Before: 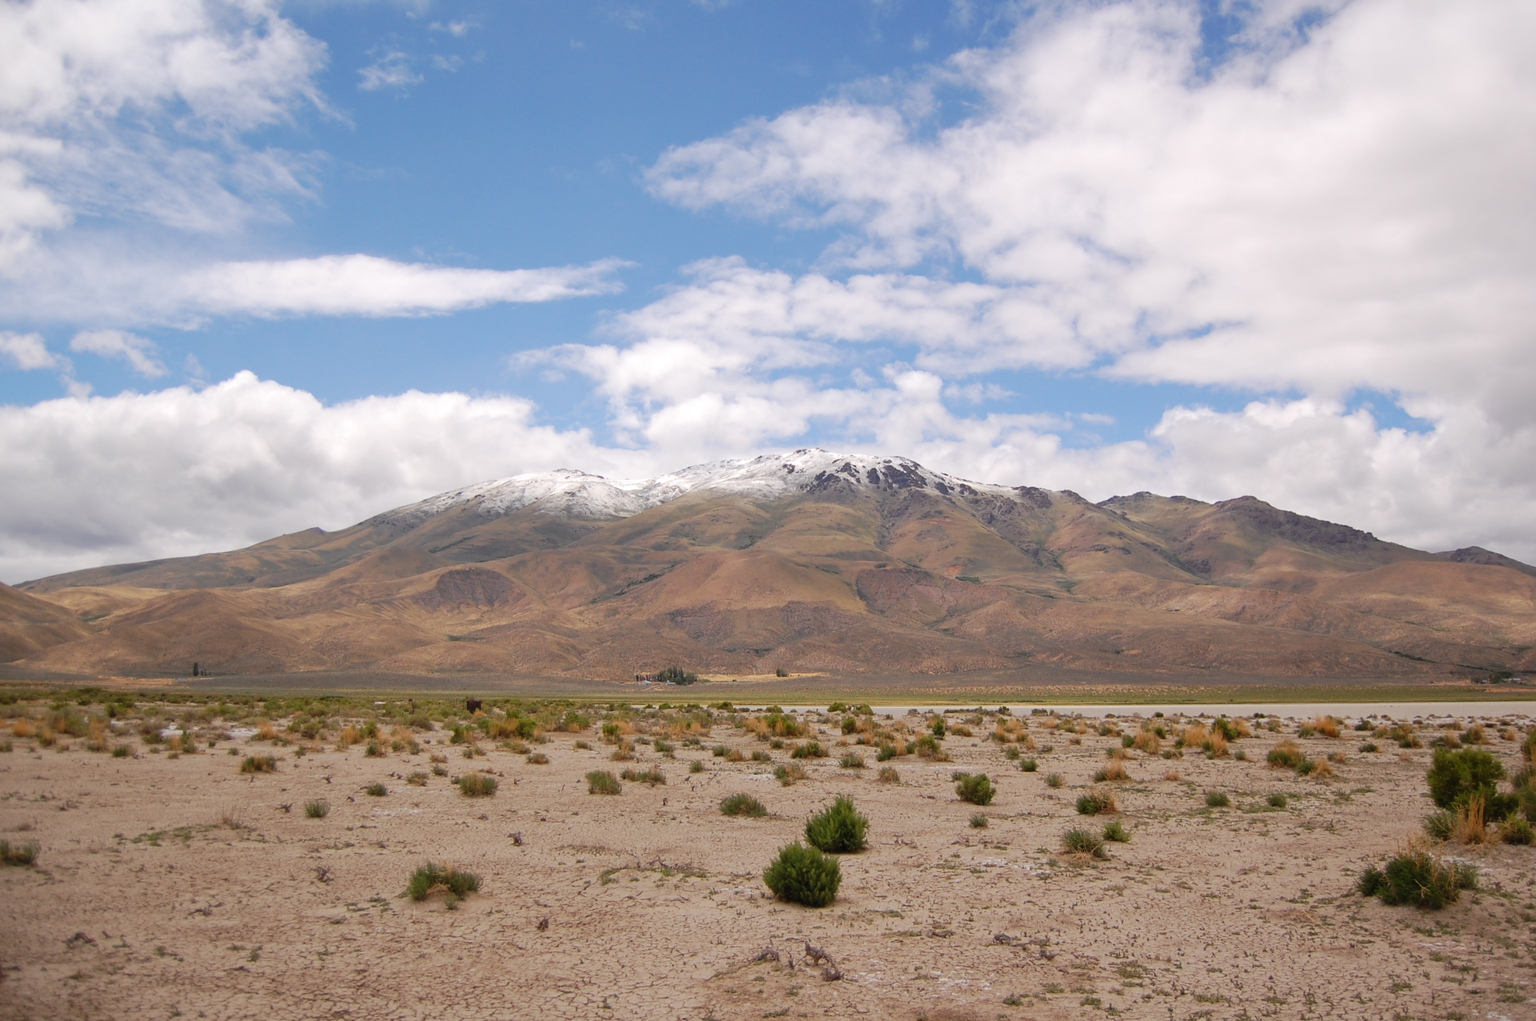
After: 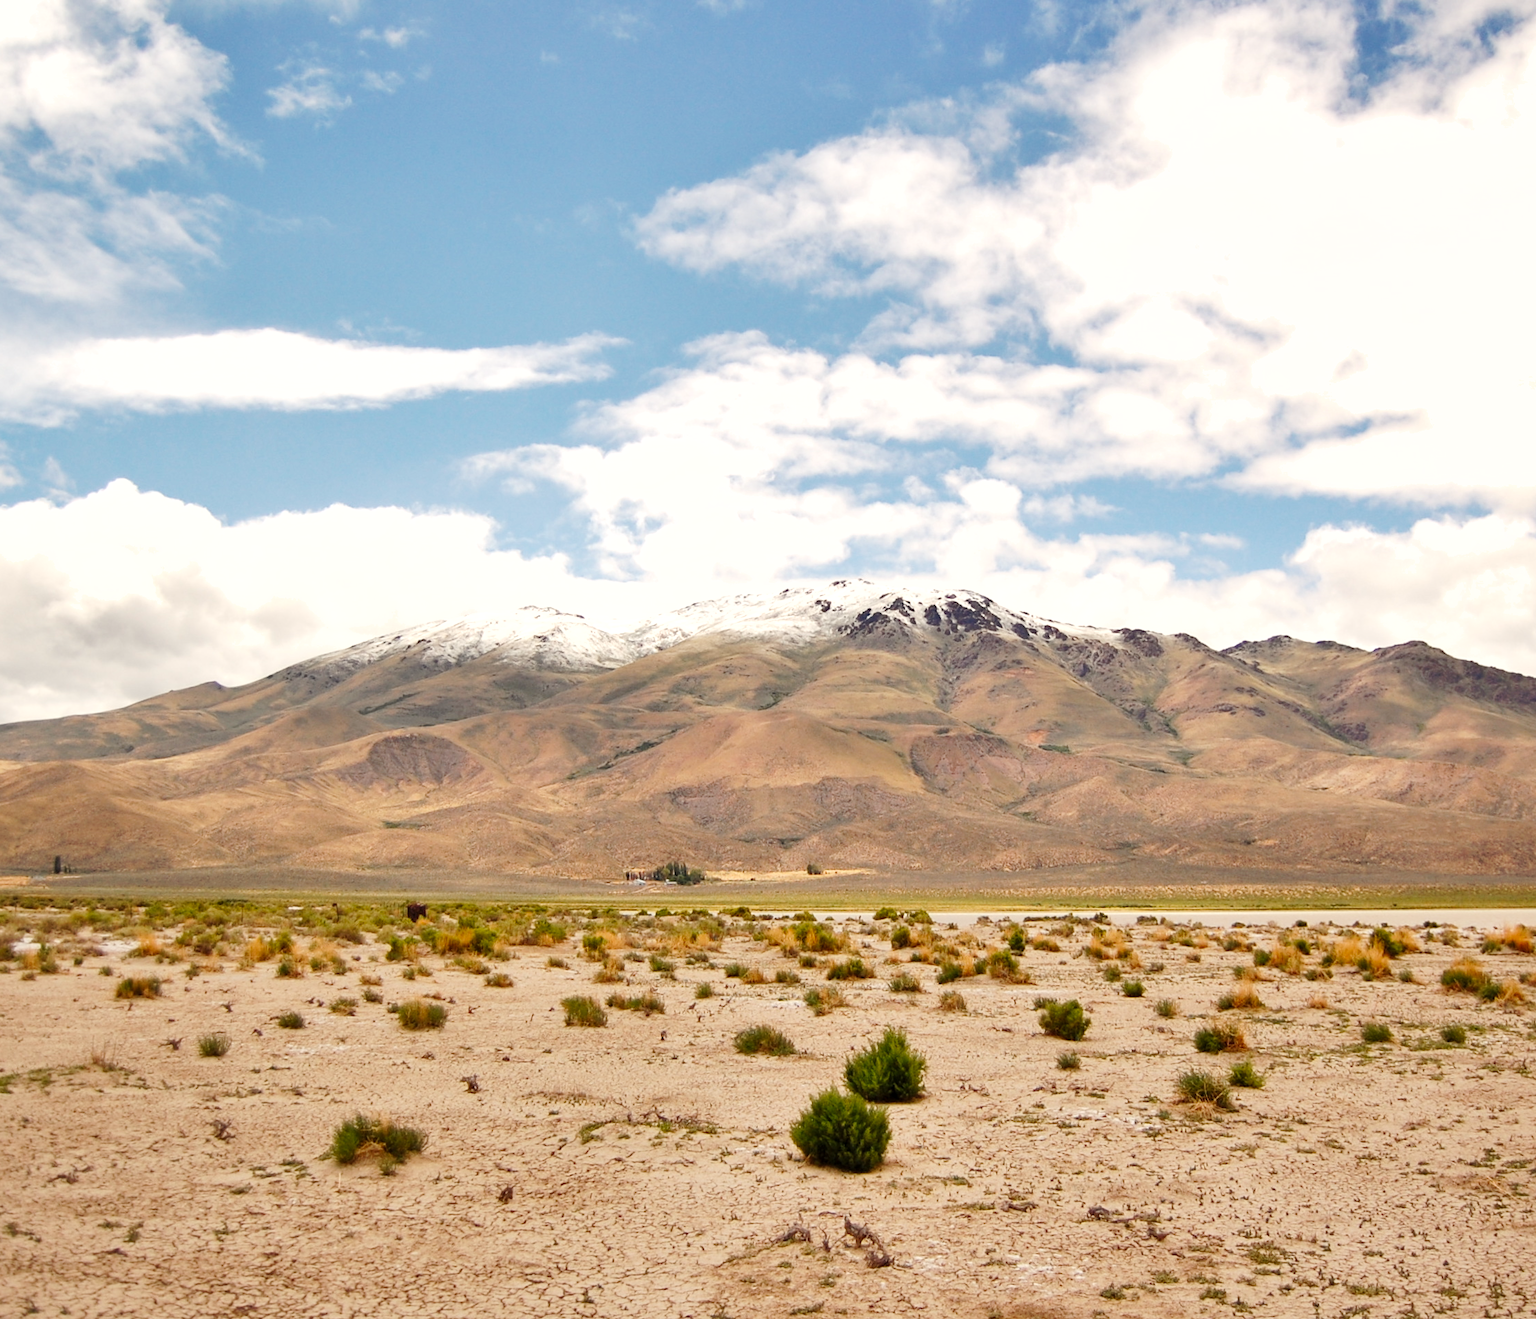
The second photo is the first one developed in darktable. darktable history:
shadows and highlights: soften with gaussian
white balance: red 1.029, blue 0.92
tone curve: curves: ch0 [(0, 0) (0.003, 0.005) (0.011, 0.013) (0.025, 0.027) (0.044, 0.044) (0.069, 0.06) (0.1, 0.081) (0.136, 0.114) (0.177, 0.16) (0.224, 0.211) (0.277, 0.277) (0.335, 0.354) (0.399, 0.435) (0.468, 0.538) (0.543, 0.626) (0.623, 0.708) (0.709, 0.789) (0.801, 0.867) (0.898, 0.935) (1, 1)], preserve colors none
exposure: black level correction 0.001, exposure 0.5 EV, compensate exposure bias true, compensate highlight preservation false
crop: left 9.88%, right 12.664%
